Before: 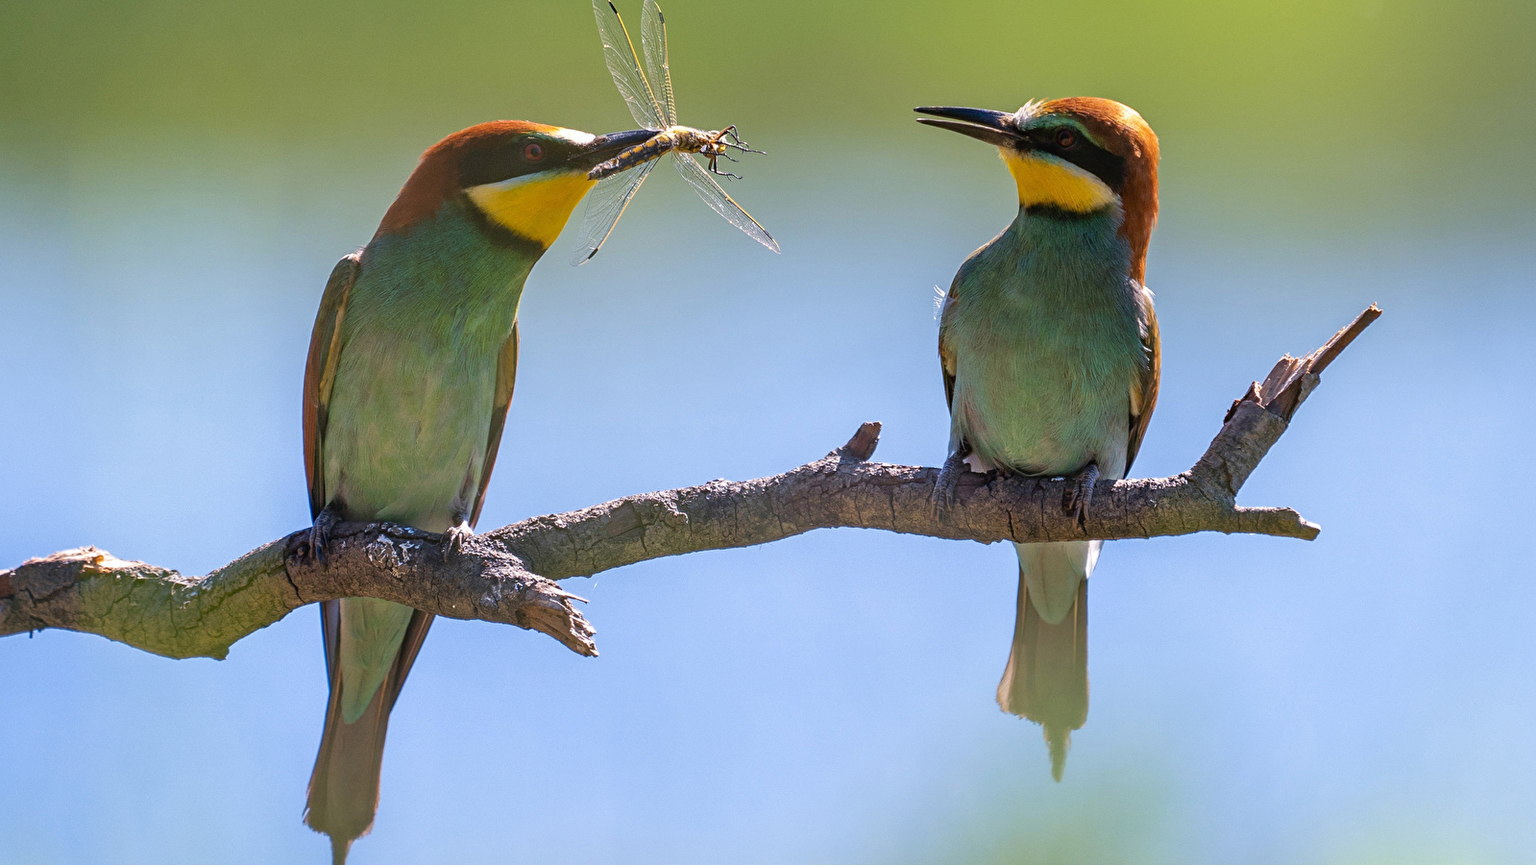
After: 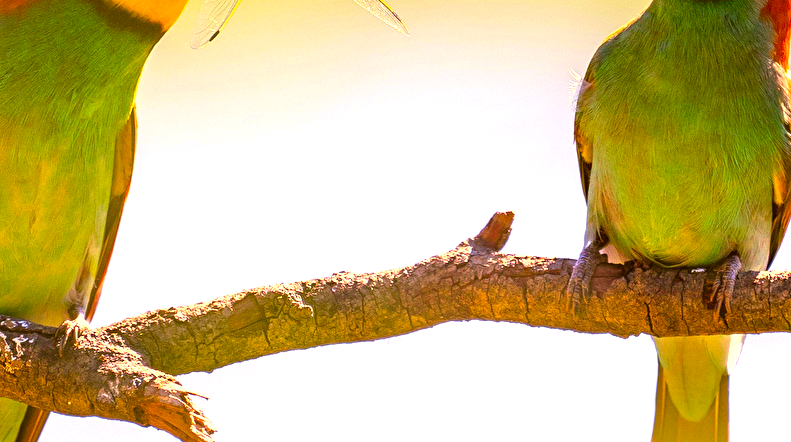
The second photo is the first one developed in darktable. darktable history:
tone equalizer: on, module defaults
exposure: exposure 1.136 EV, compensate highlight preservation false
crop: left 25.227%, top 25.432%, right 25.294%, bottom 25.408%
color correction: highlights a* 10.98, highlights b* 30.75, shadows a* 2.89, shadows b* 17.86, saturation 1.72
